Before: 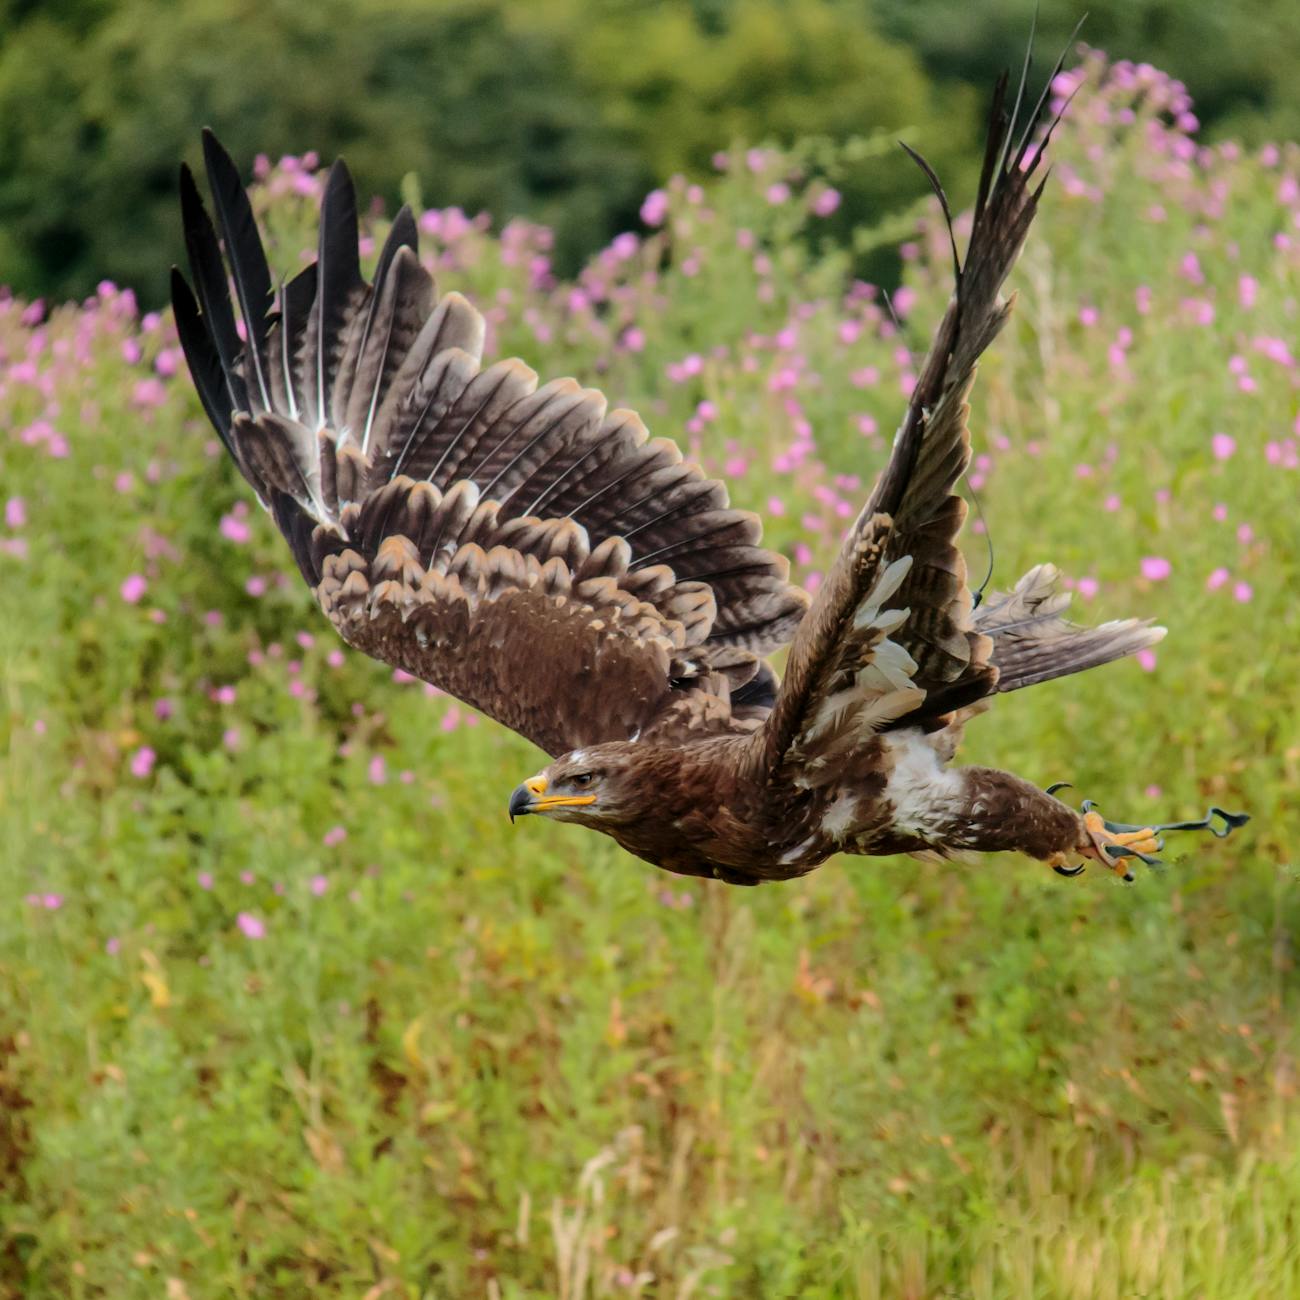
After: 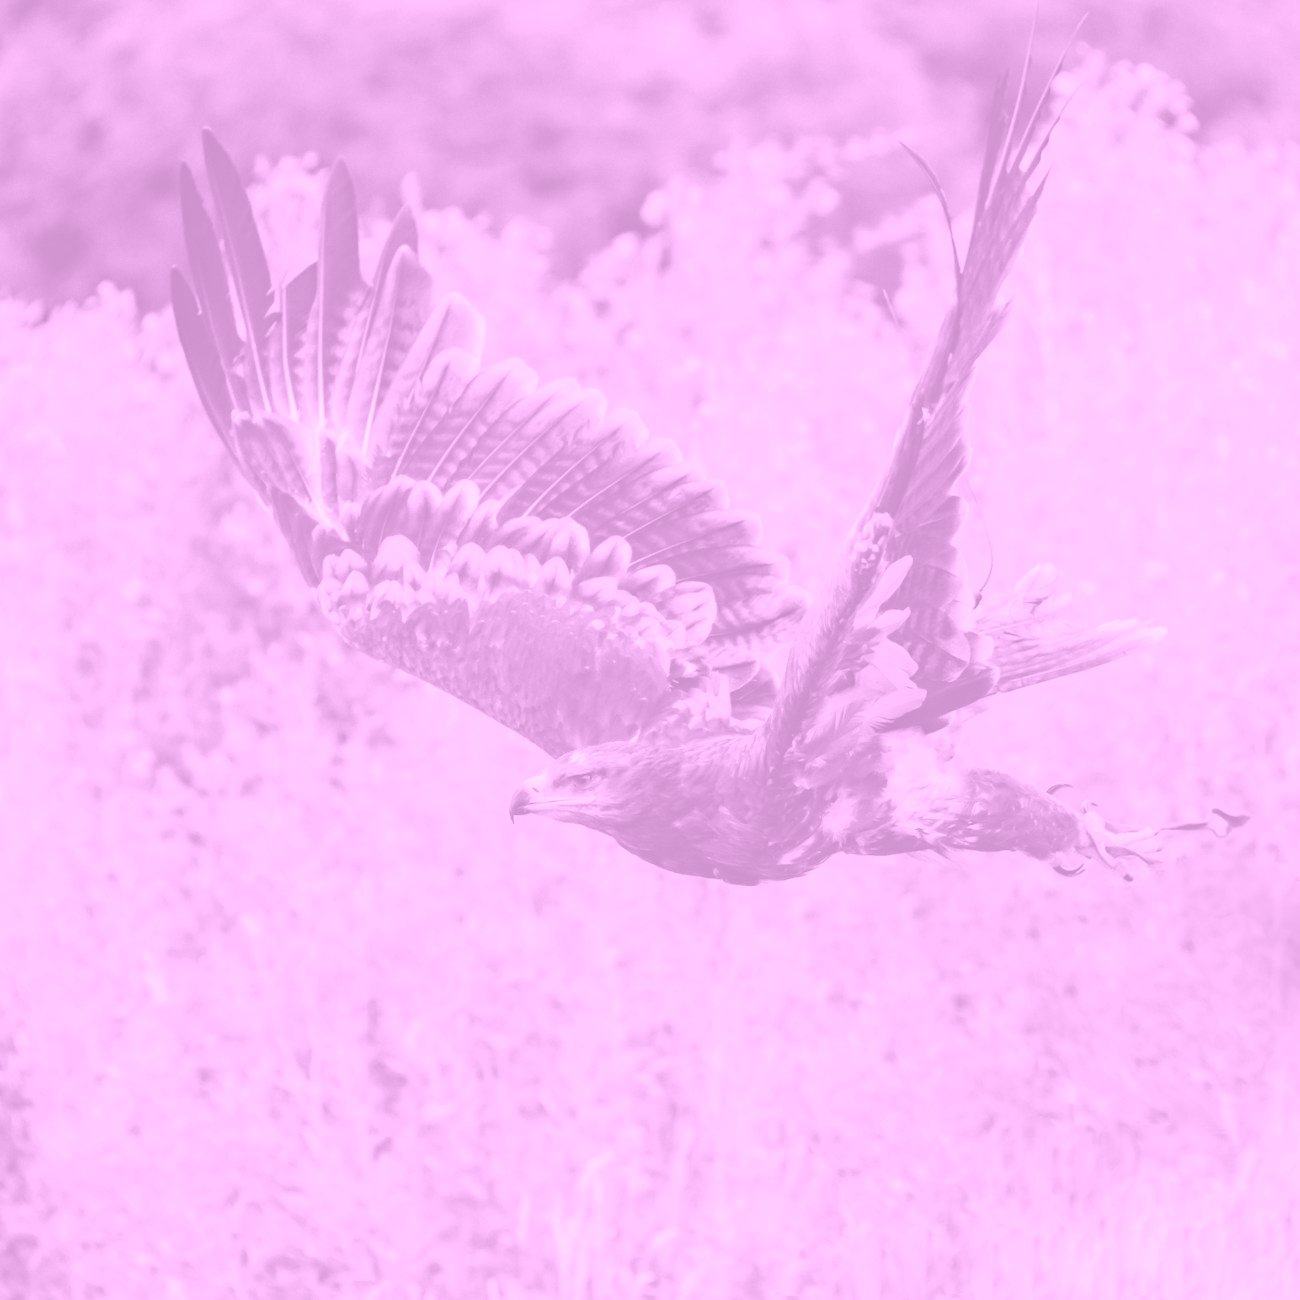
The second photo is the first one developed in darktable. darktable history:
colorize: hue 331.2°, saturation 75%, source mix 30.28%, lightness 70.52%, version 1
haze removal: compatibility mode true, adaptive false
